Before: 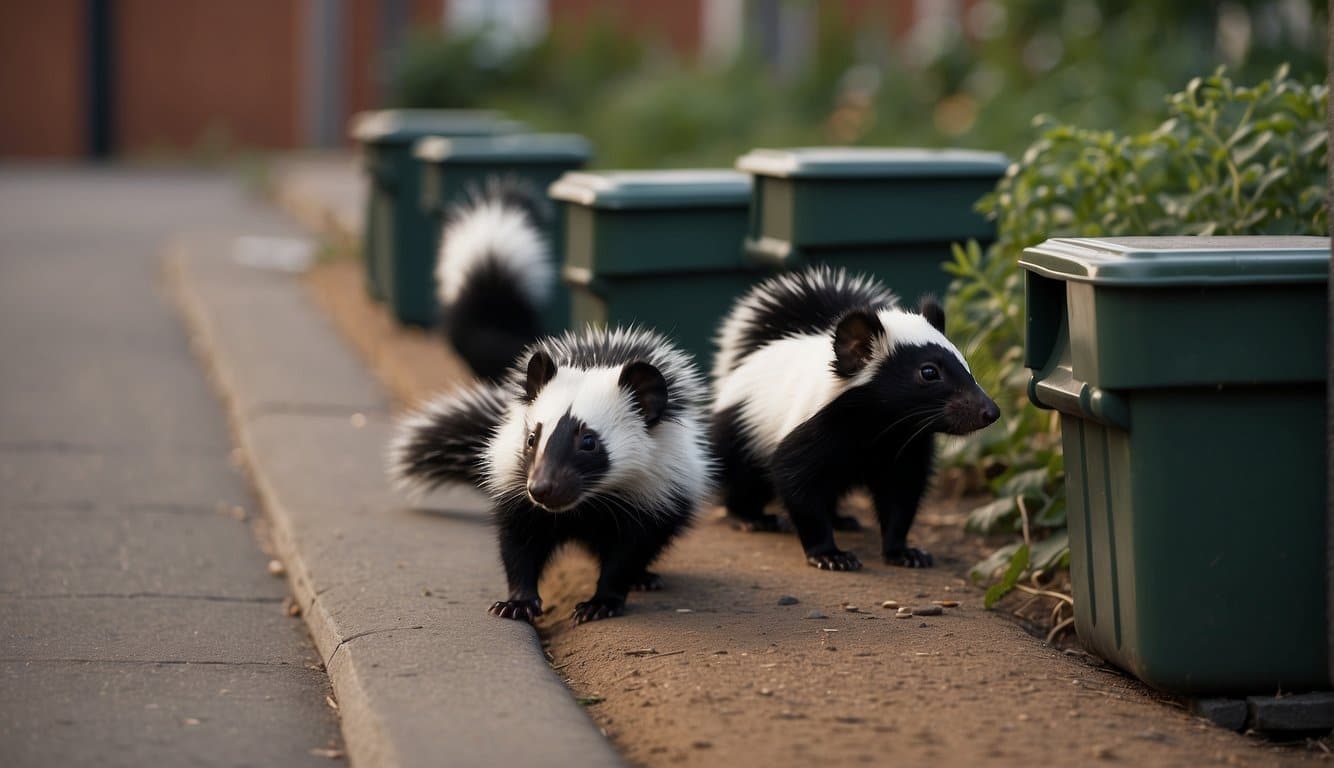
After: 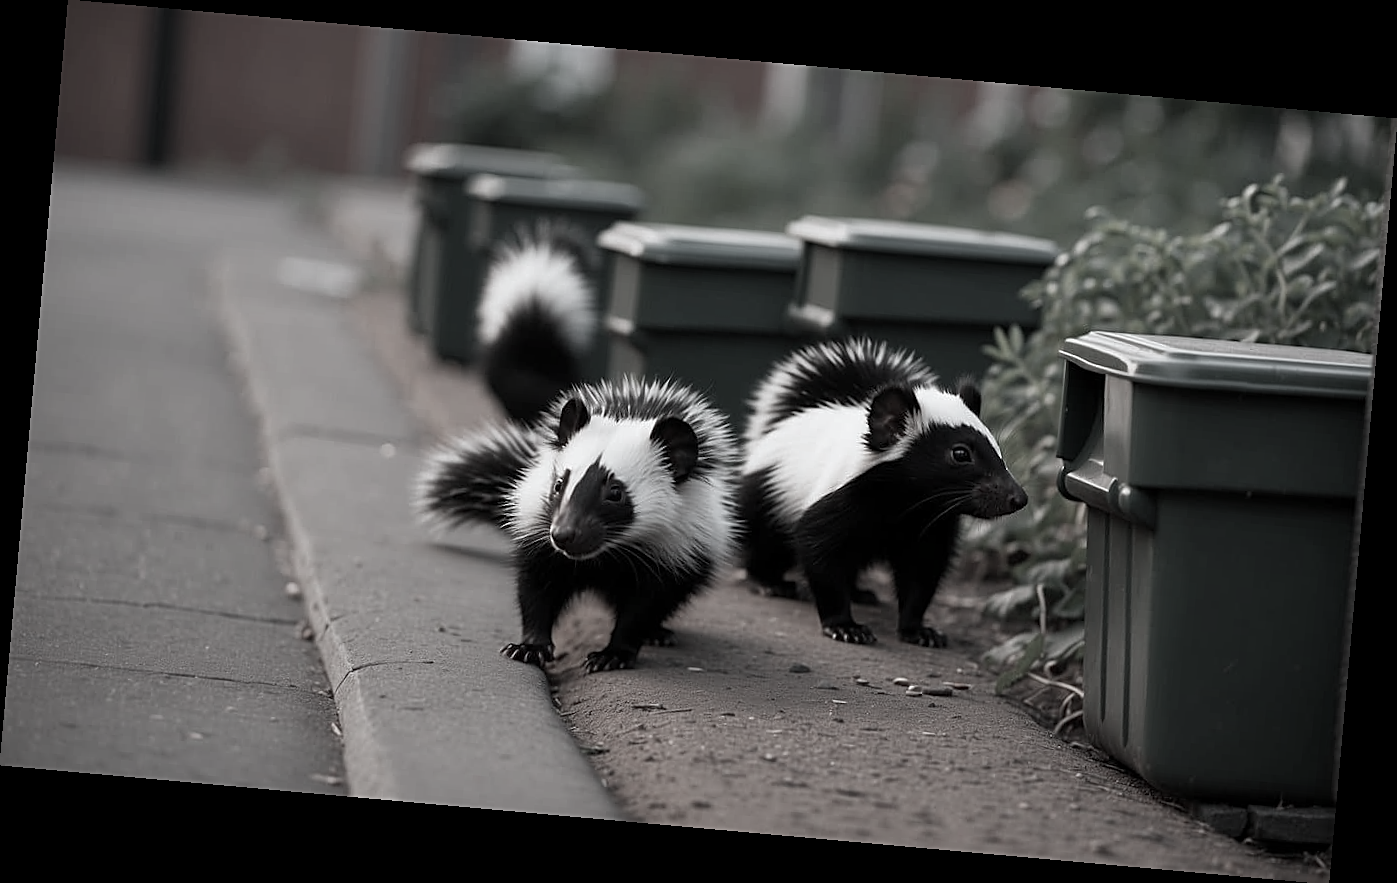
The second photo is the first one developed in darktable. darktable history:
white balance: red 0.967, blue 1.049
color contrast: green-magenta contrast 0.3, blue-yellow contrast 0.15
sharpen: on, module defaults
contrast brightness saturation: contrast 0.01, saturation -0.05
rotate and perspective: rotation 5.12°, automatic cropping off
